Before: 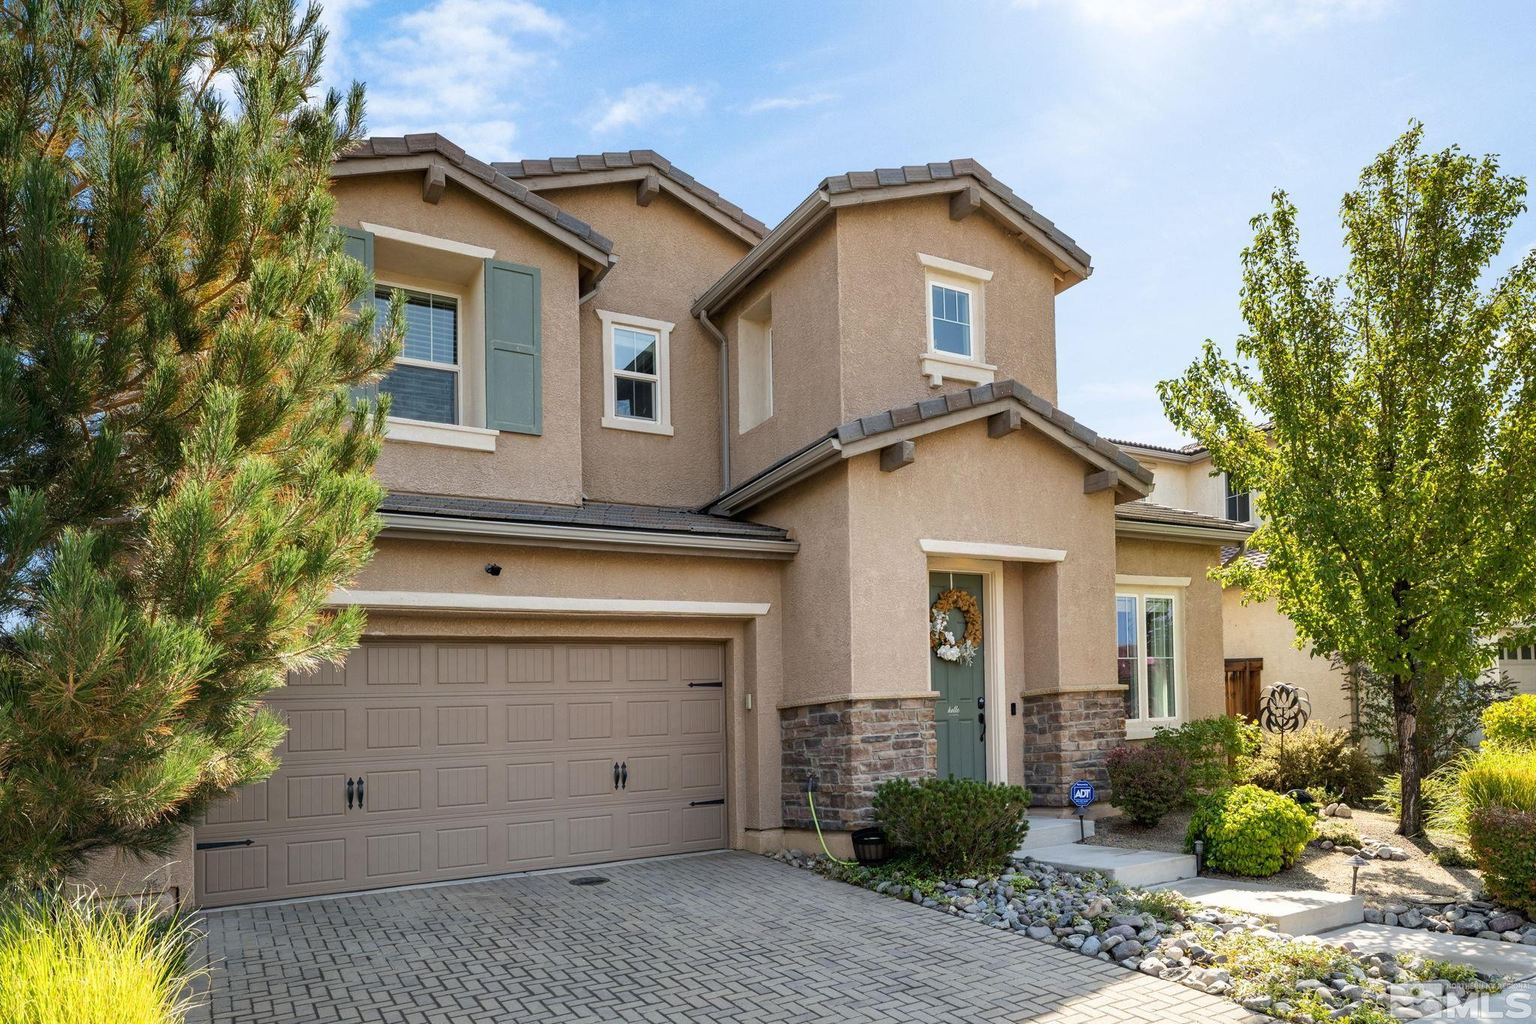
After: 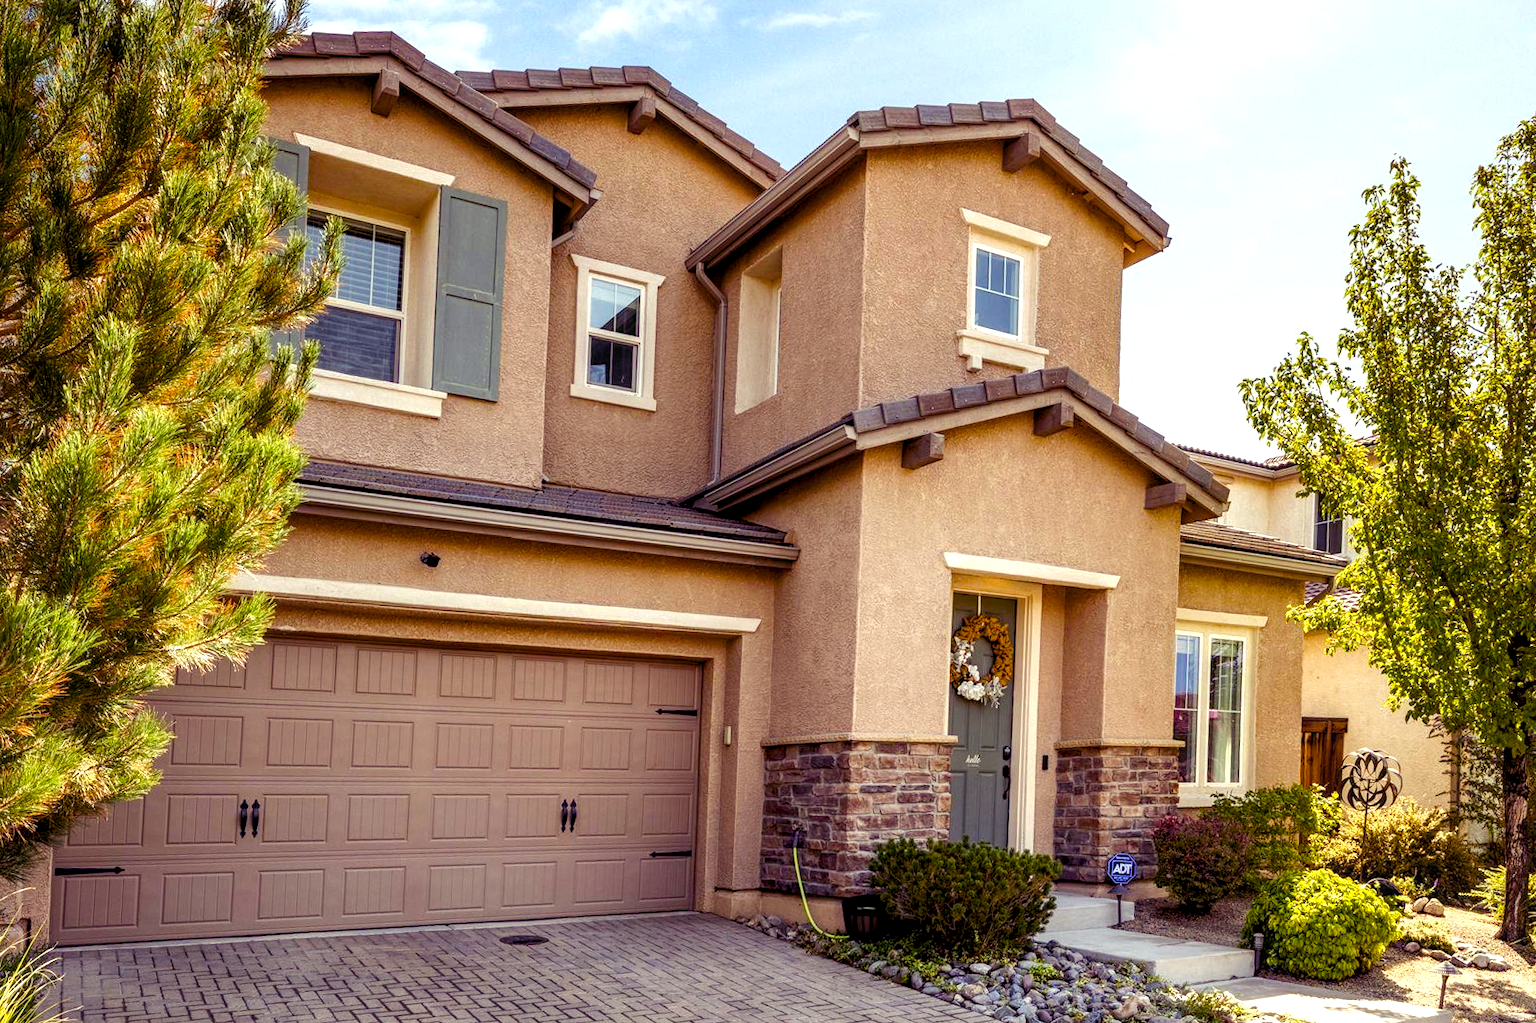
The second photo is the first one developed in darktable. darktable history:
color balance rgb: shadows lift › luminance -21.66%, shadows lift › chroma 8.98%, shadows lift › hue 283.37°, power › chroma 1.55%, power › hue 25.59°, highlights gain › luminance 6.08%, highlights gain › chroma 2.55%, highlights gain › hue 90°, global offset › luminance -0.87%, perceptual saturation grading › global saturation 27.49%, perceptual saturation grading › highlights -28.39%, perceptual saturation grading › mid-tones 15.22%, perceptual saturation grading › shadows 33.98%, perceptual brilliance grading › highlights 10%, perceptual brilliance grading › mid-tones 5%
local contrast: on, module defaults
crop and rotate: angle -3.27°, left 5.211%, top 5.211%, right 4.607%, bottom 4.607%
